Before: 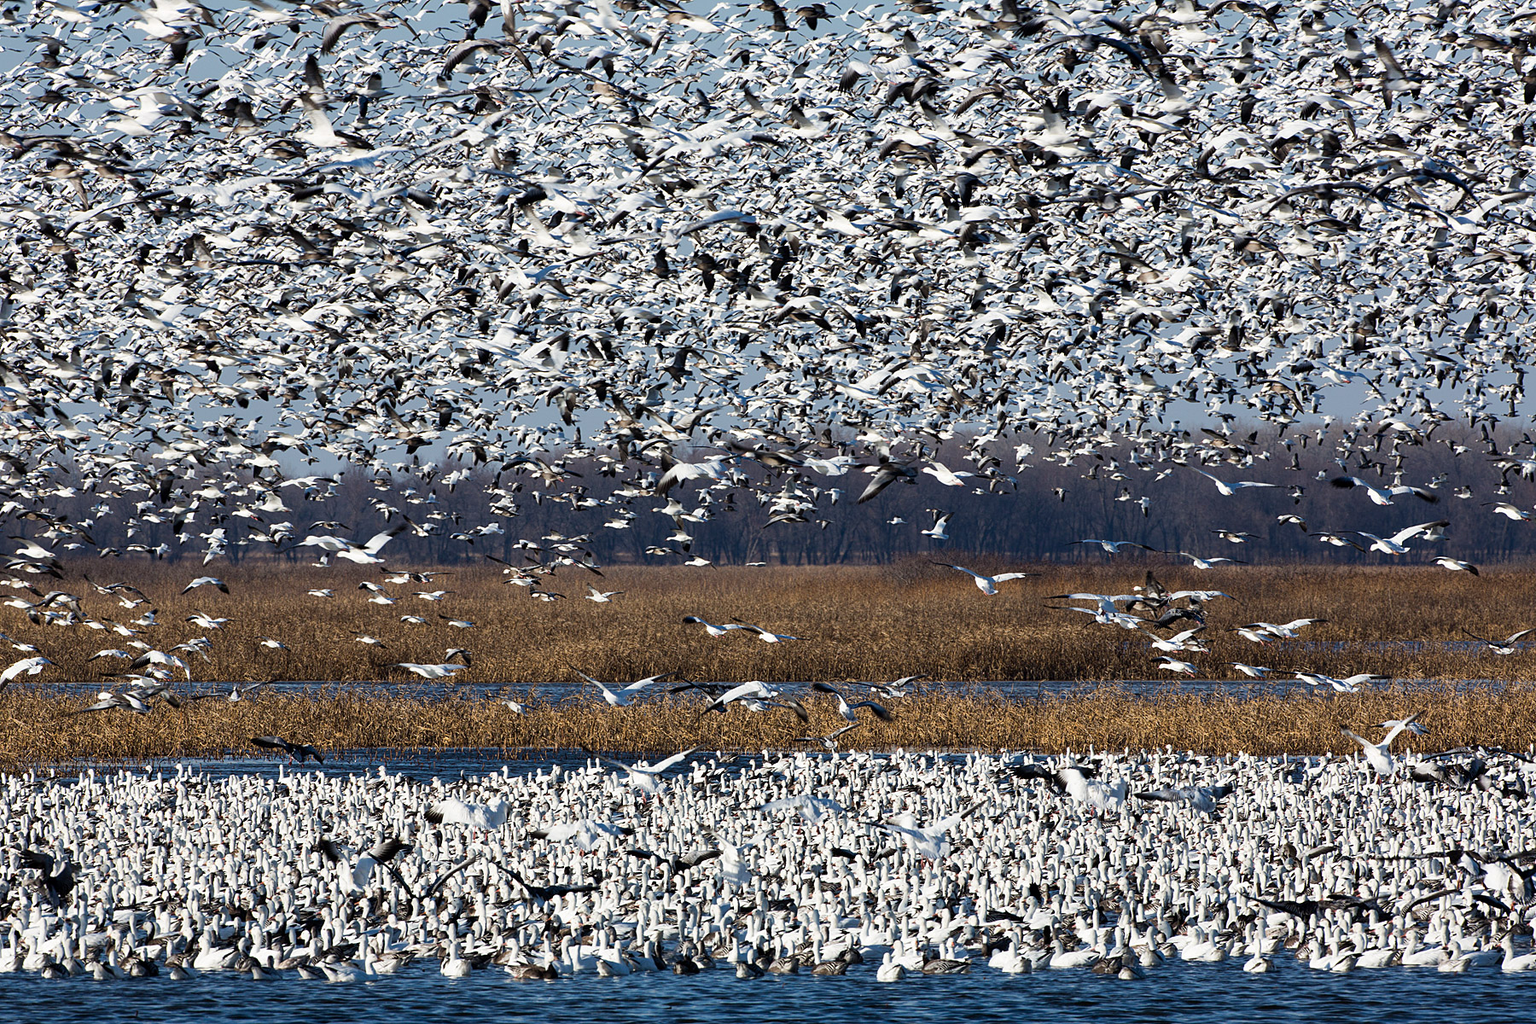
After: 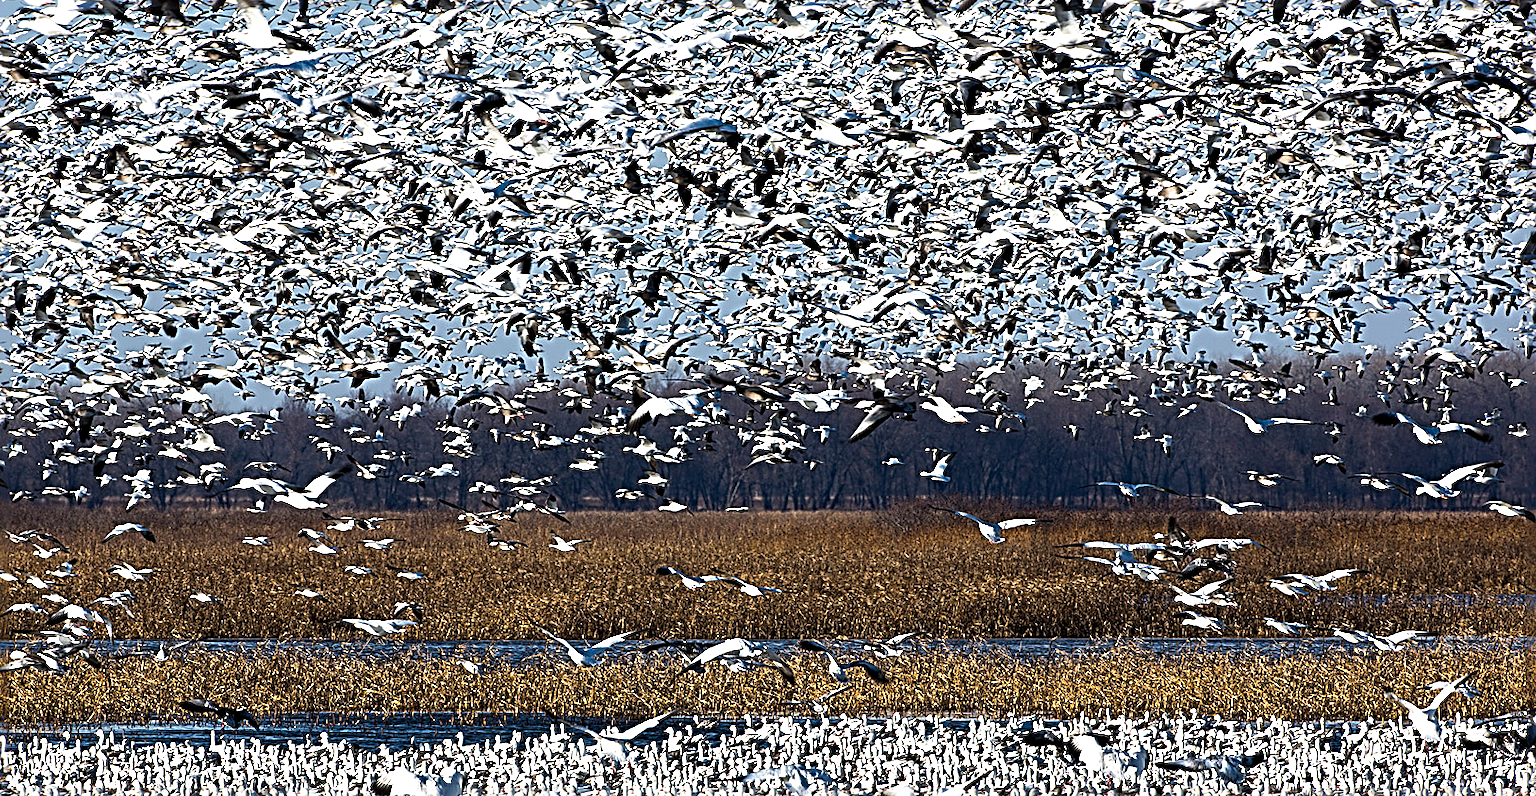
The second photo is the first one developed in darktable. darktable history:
crop: left 5.789%, top 10.108%, right 3.687%, bottom 19.452%
sharpen: radius 3.669, amount 0.915
color balance rgb: perceptual saturation grading › global saturation 19.768%, perceptual brilliance grading › global brilliance 14.511%, perceptual brilliance grading › shadows -34.274%, global vibrance 20%
